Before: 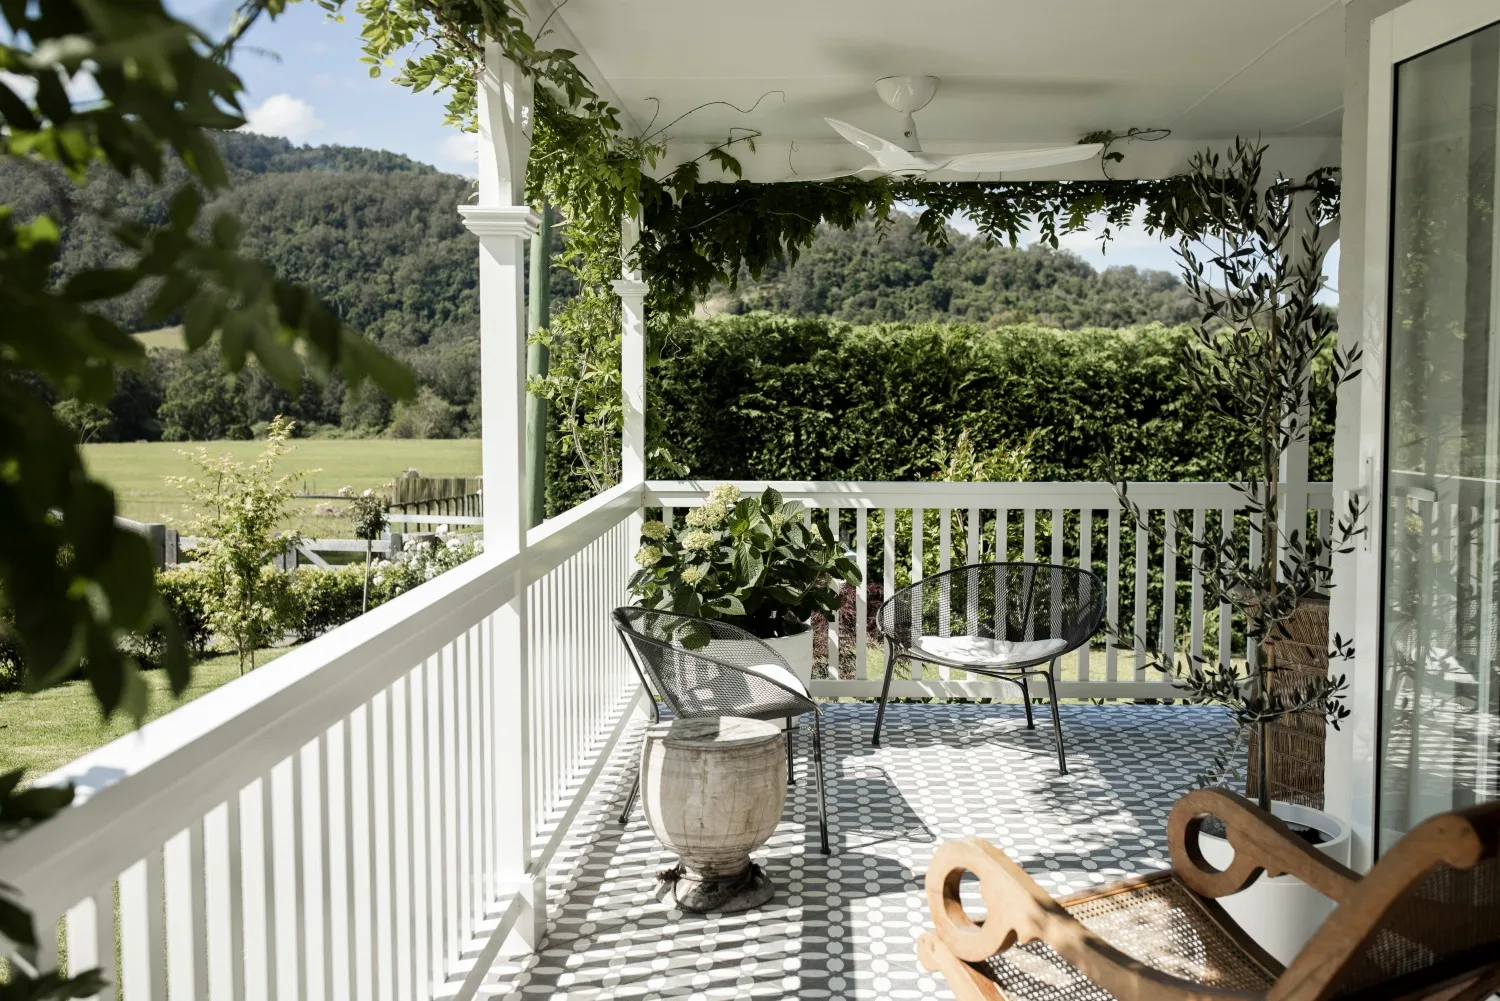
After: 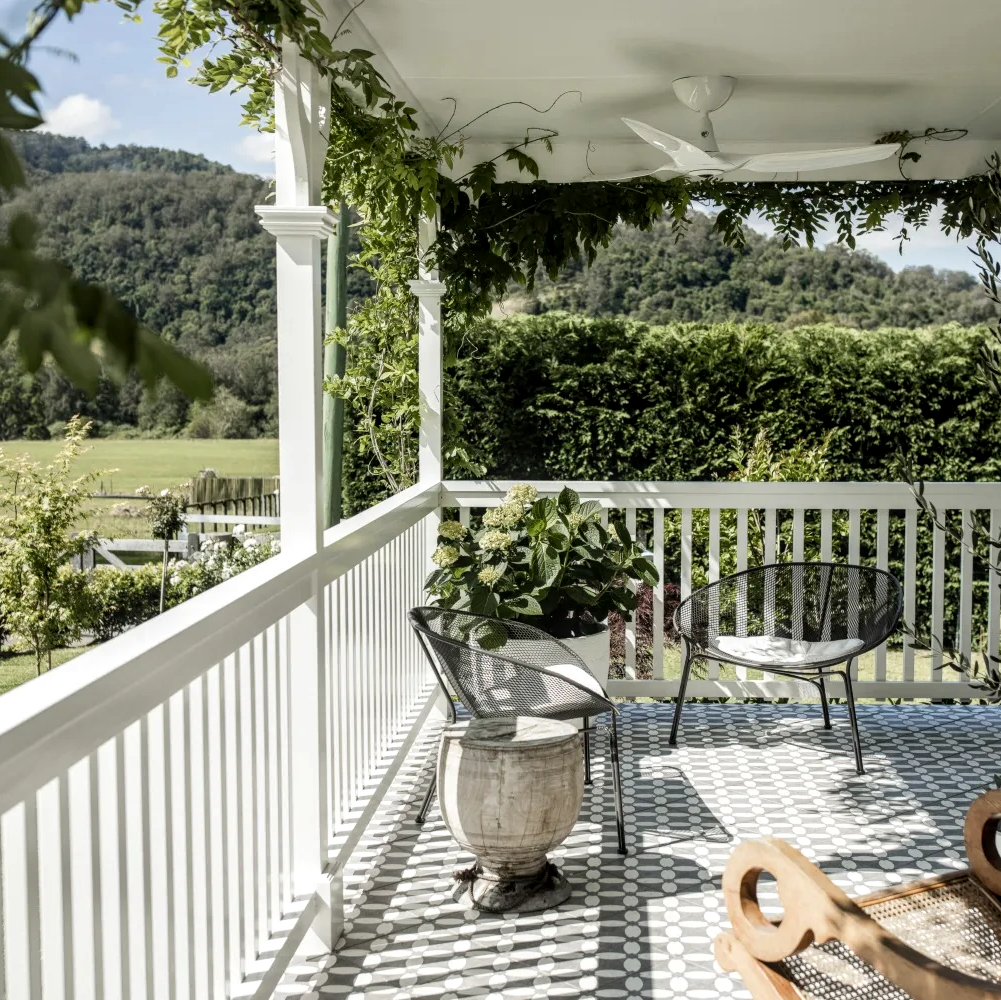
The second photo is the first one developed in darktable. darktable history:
local contrast: on, module defaults
crop and rotate: left 13.55%, right 19.697%
